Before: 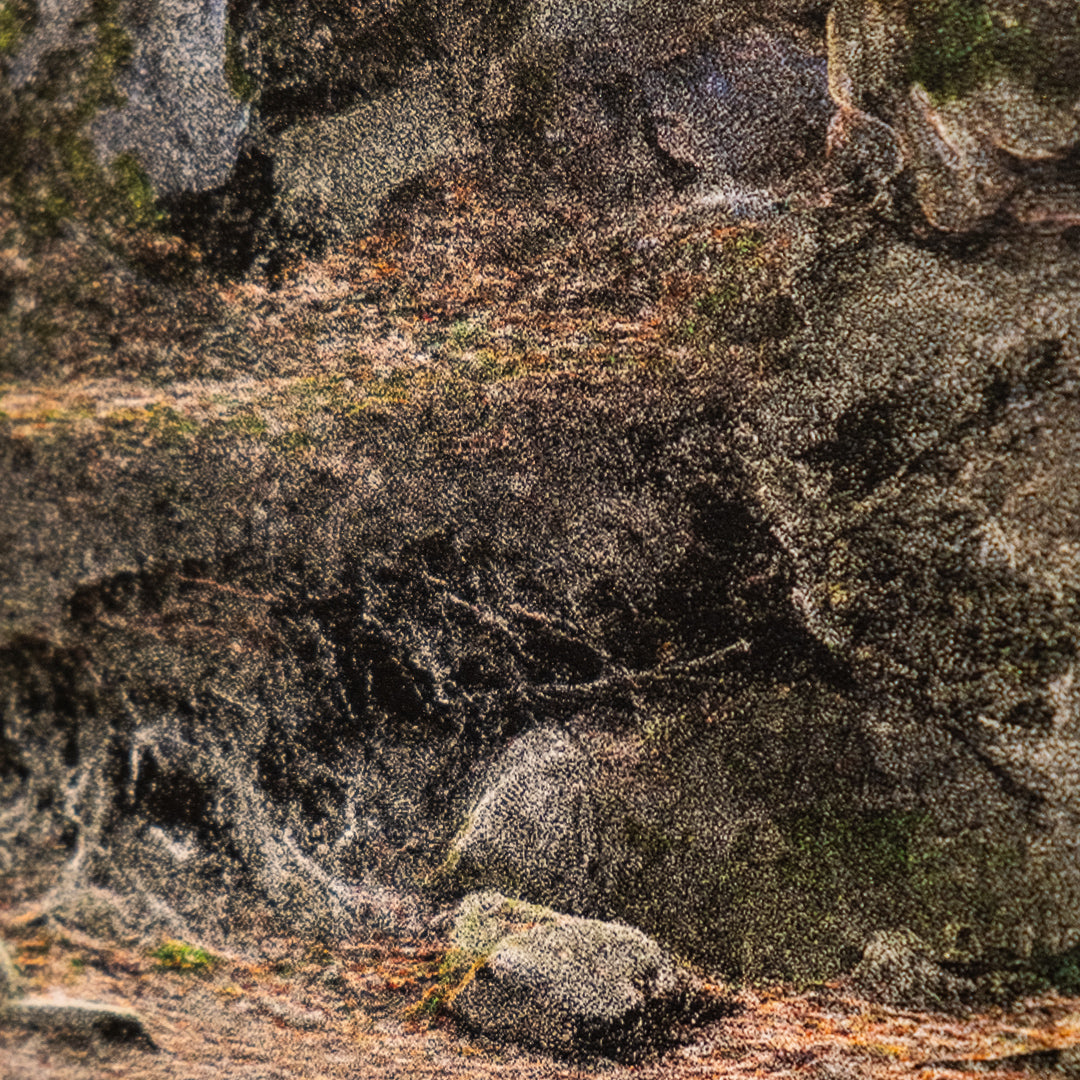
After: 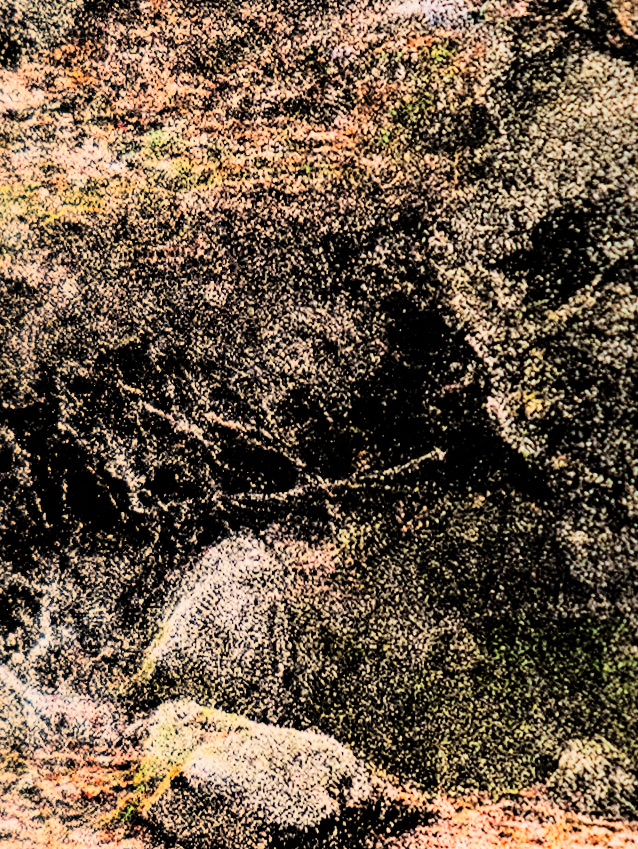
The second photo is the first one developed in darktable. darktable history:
filmic rgb: black relative exposure -7.65 EV, white relative exposure 4.56 EV, hardness 3.61
crop and rotate: left 28.256%, top 17.734%, right 12.656%, bottom 3.573%
velvia: strength 15%
tone curve: curves: ch0 [(0, 0) (0.004, 0) (0.133, 0.071) (0.325, 0.456) (0.832, 0.957) (1, 1)], color space Lab, linked channels, preserve colors none
